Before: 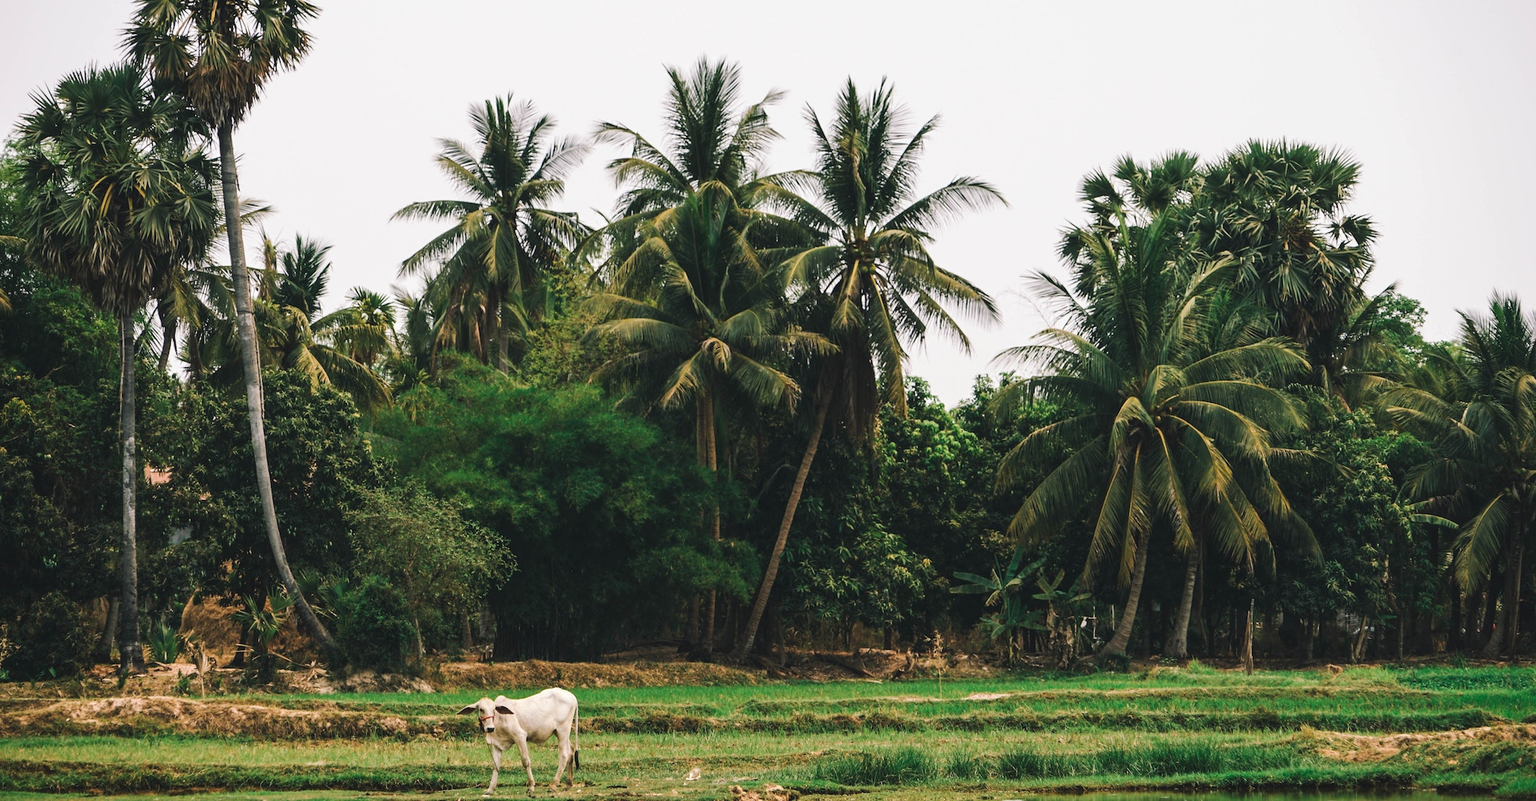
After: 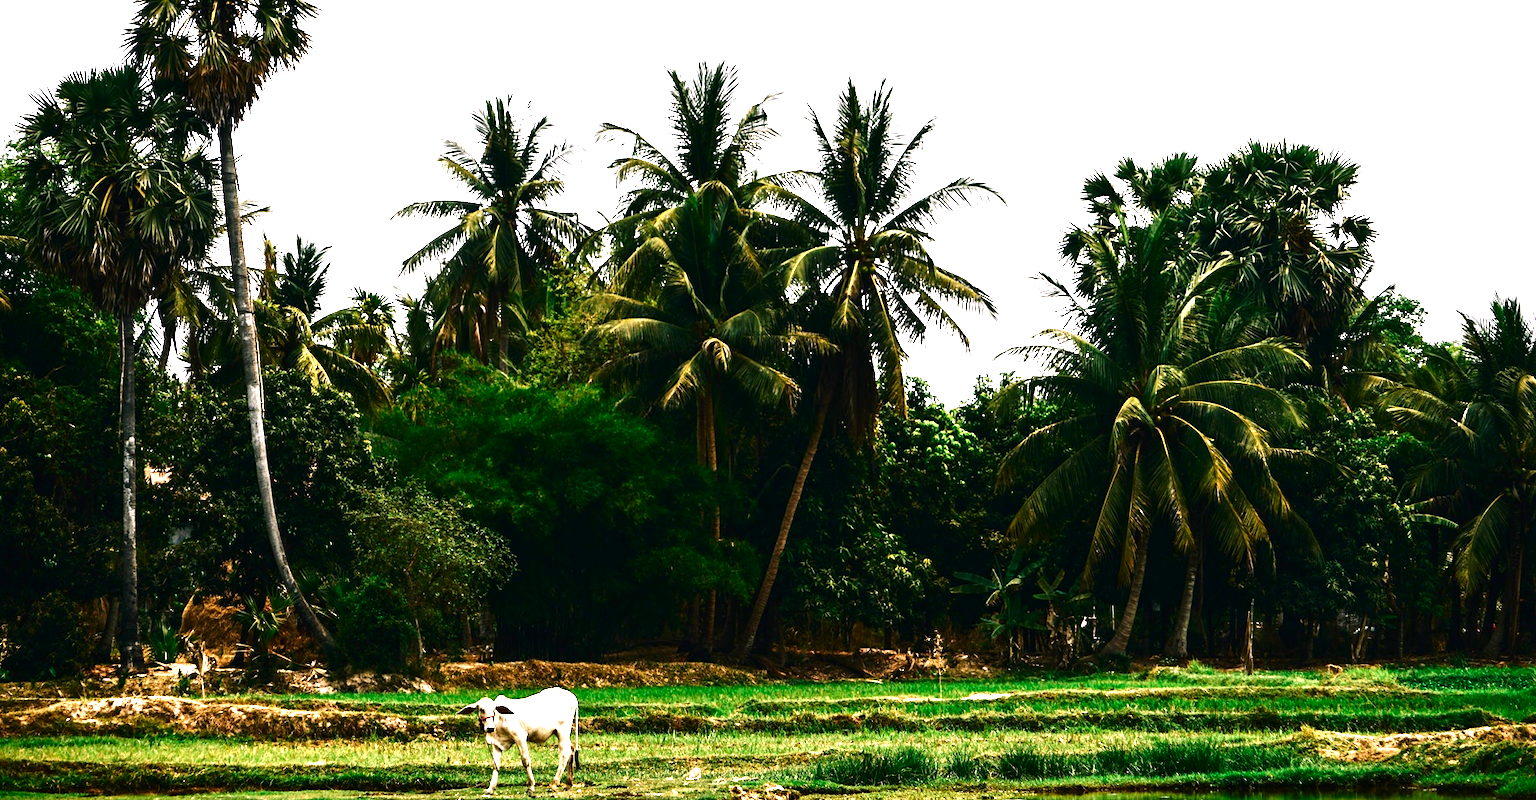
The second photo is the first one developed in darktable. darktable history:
exposure: black level correction 0, exposure 1.2 EV, compensate exposure bias true, compensate highlight preservation false
contrast brightness saturation: contrast 0.09, brightness -0.59, saturation 0.17
